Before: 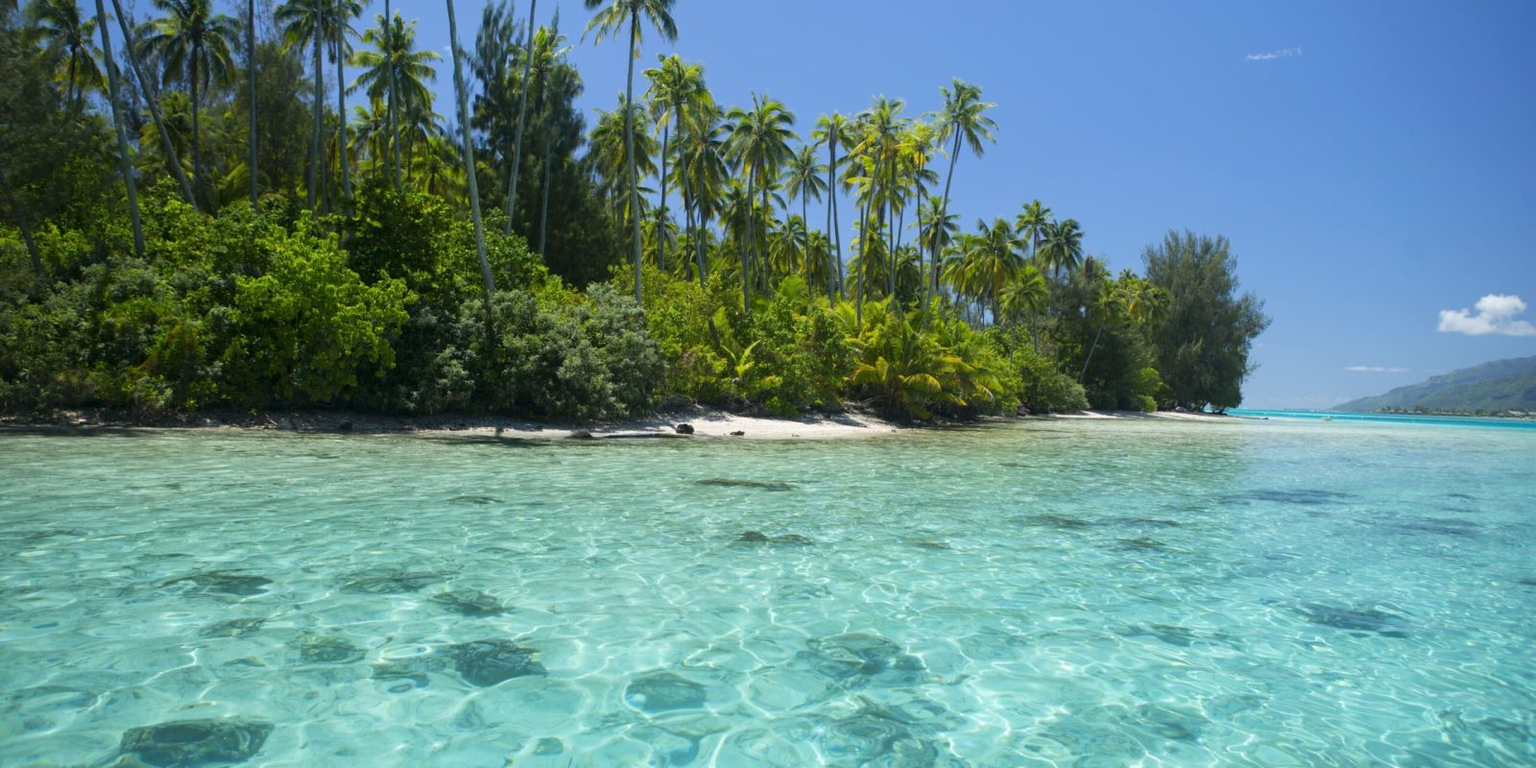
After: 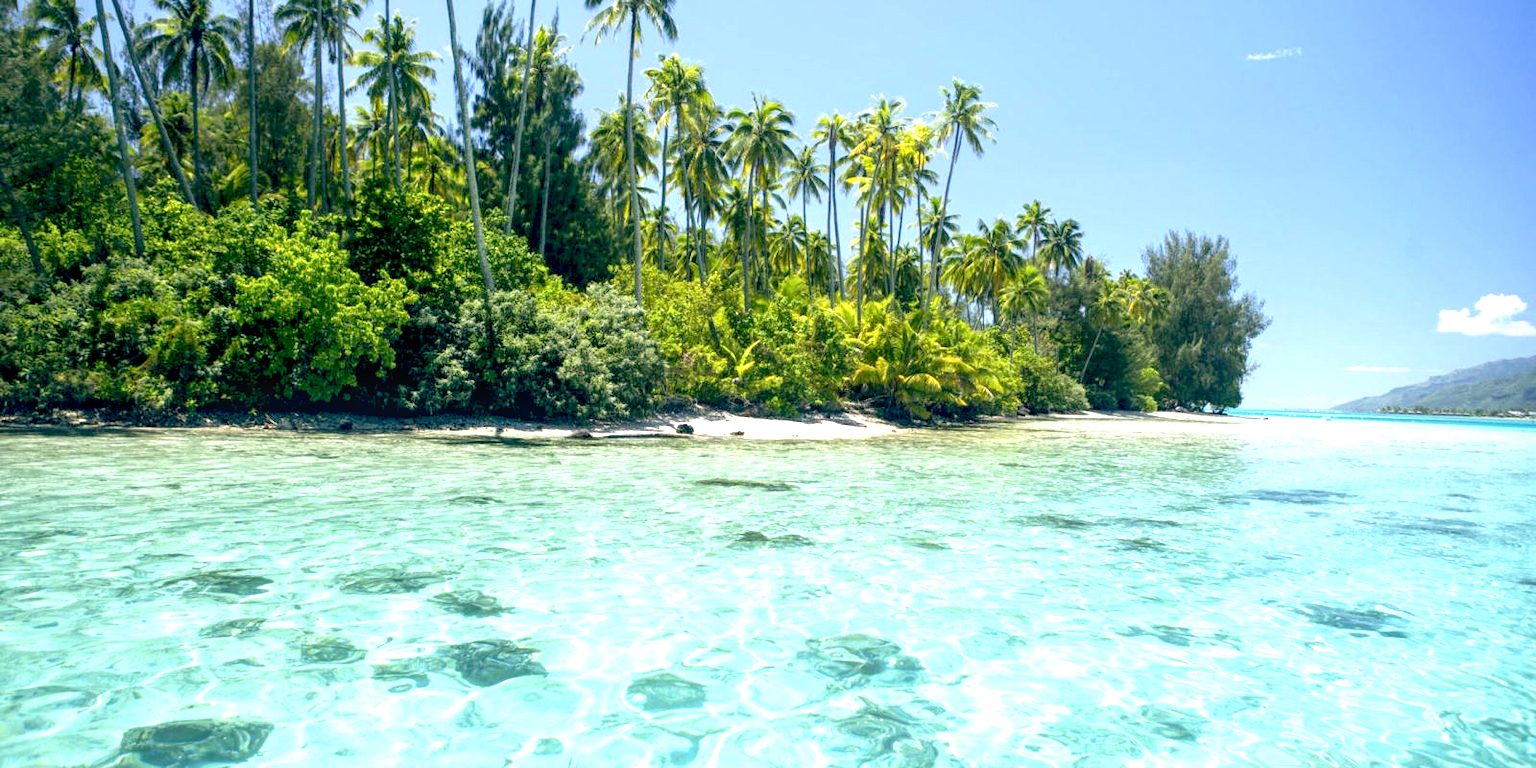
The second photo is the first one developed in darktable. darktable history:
color balance: lift [0.975, 0.993, 1, 1.015], gamma [1.1, 1, 1, 0.945], gain [1, 1.04, 1, 0.95]
exposure: black level correction 0, exposure 1.2 EV, compensate exposure bias true, compensate highlight preservation false
local contrast: detail 130%
